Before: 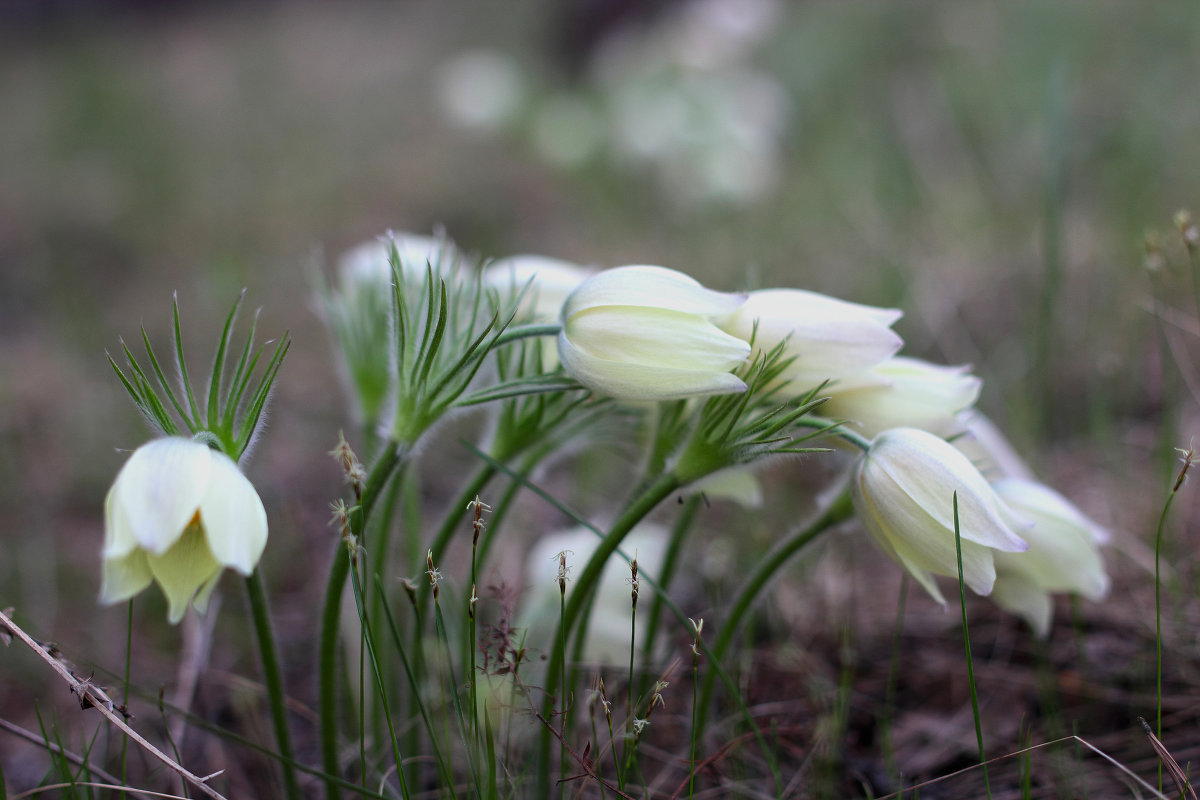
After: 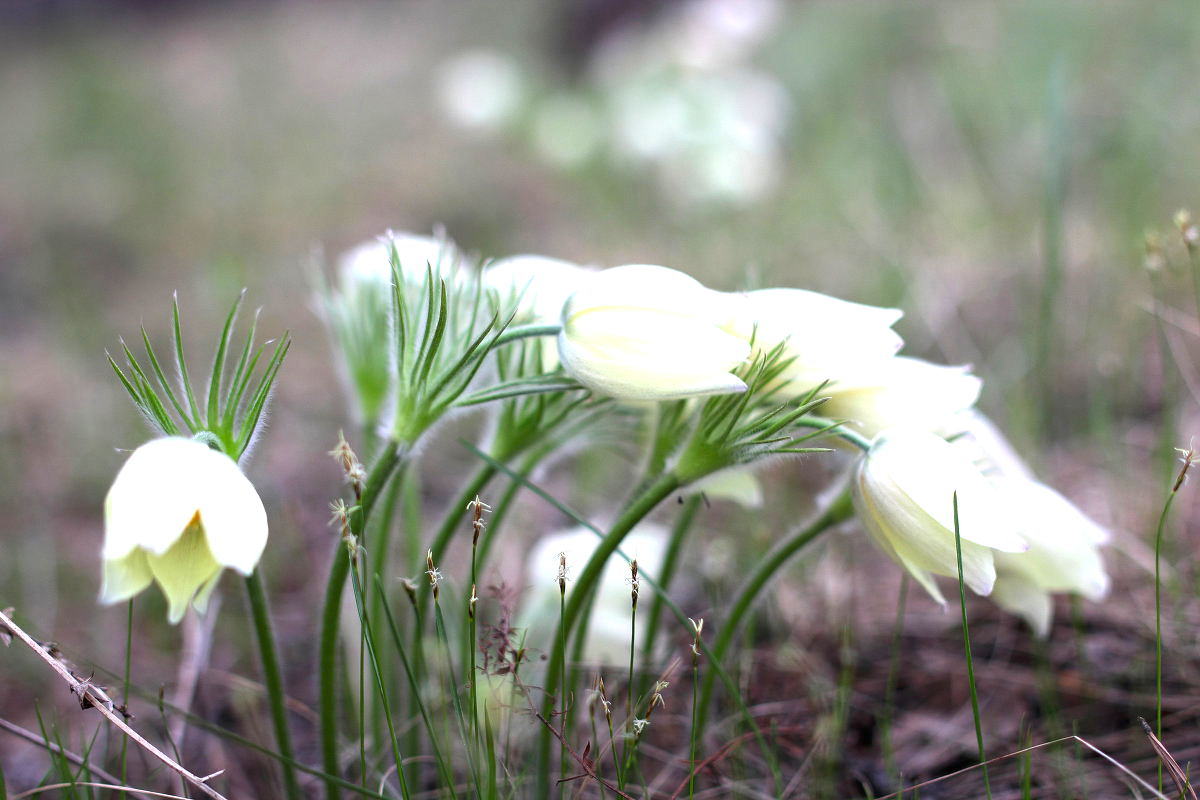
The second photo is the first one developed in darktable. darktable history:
exposure: exposure 1.145 EV, compensate exposure bias true, compensate highlight preservation false
